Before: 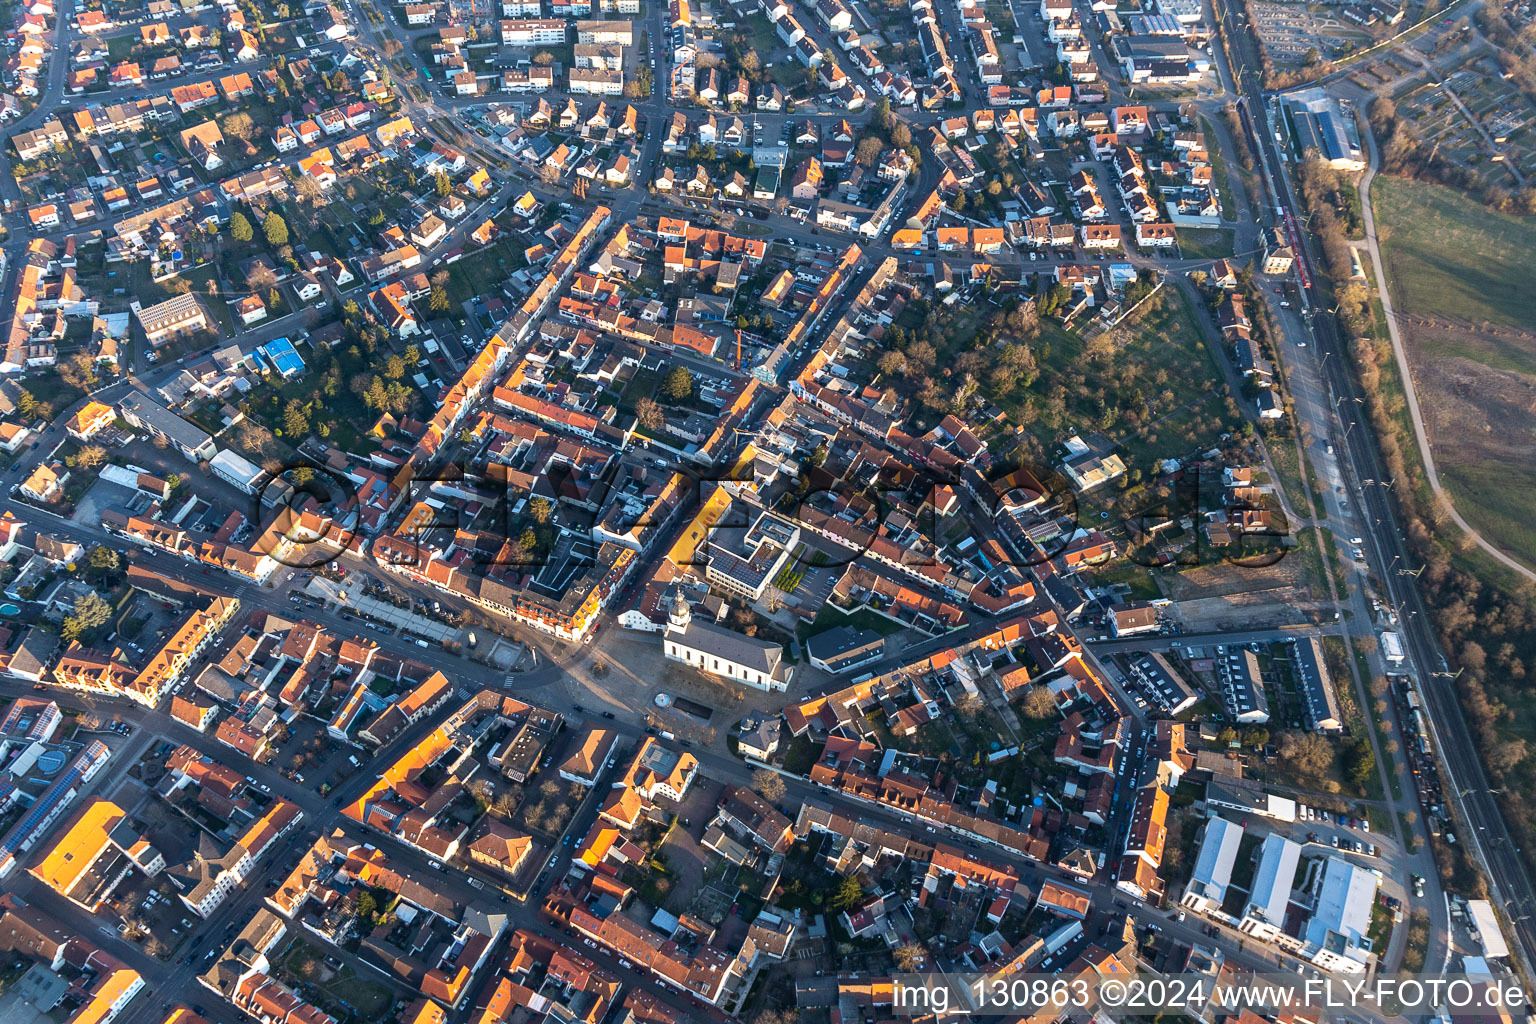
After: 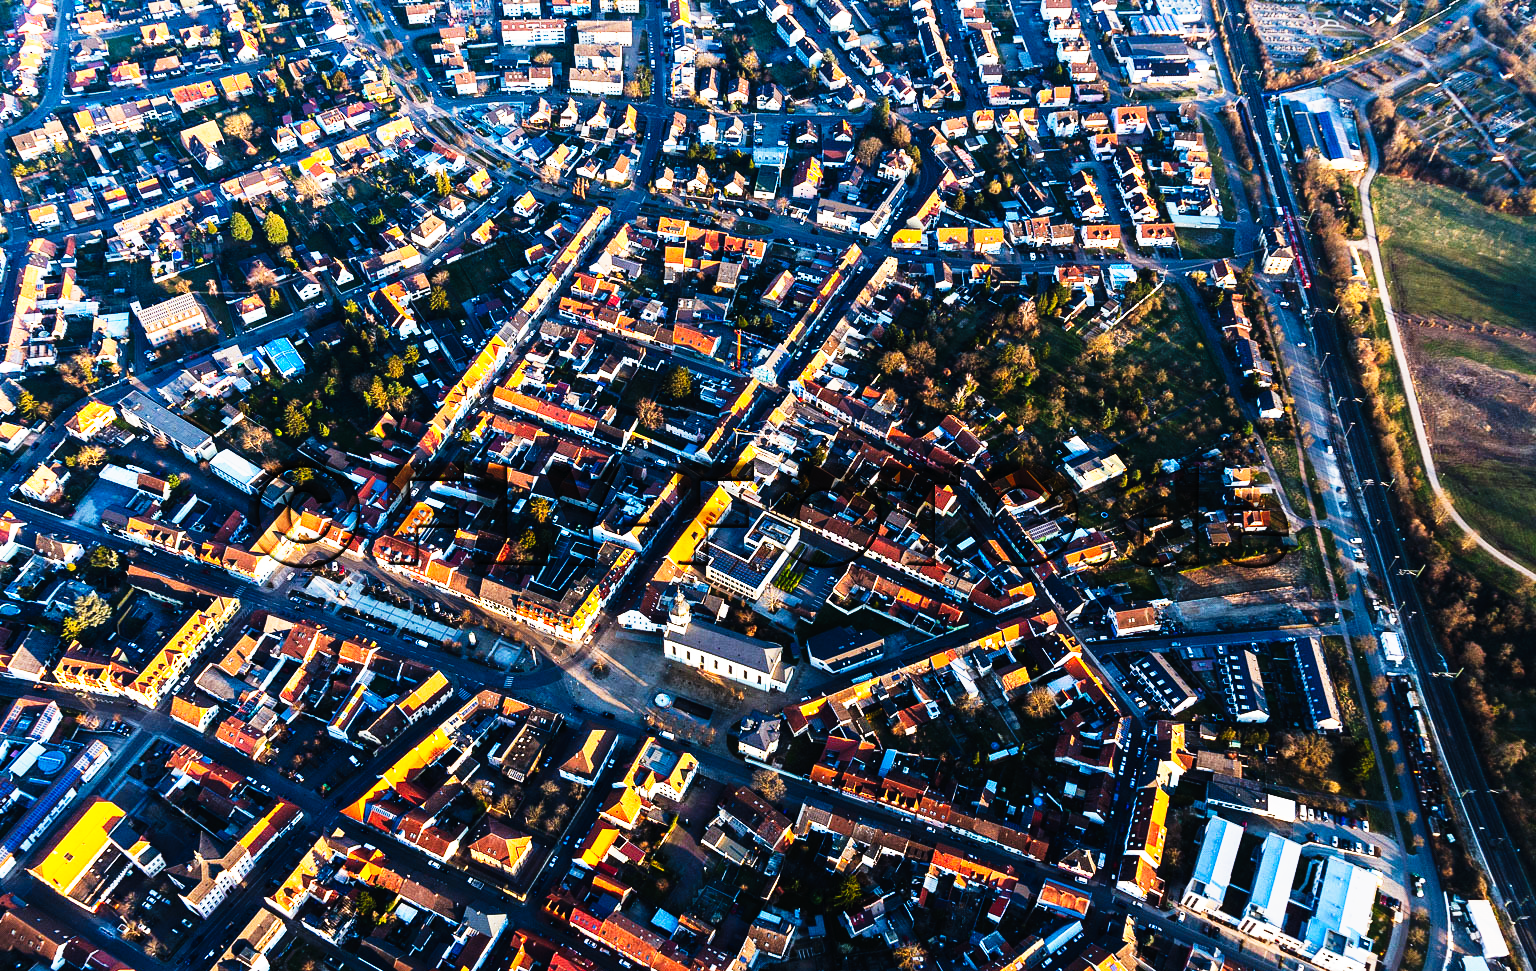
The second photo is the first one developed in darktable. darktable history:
crop and rotate: top 0.002%, bottom 5.126%
tone curve: curves: ch0 [(0, 0) (0.003, 0.001) (0.011, 0.005) (0.025, 0.01) (0.044, 0.016) (0.069, 0.019) (0.1, 0.024) (0.136, 0.03) (0.177, 0.045) (0.224, 0.071) (0.277, 0.122) (0.335, 0.202) (0.399, 0.326) (0.468, 0.471) (0.543, 0.638) (0.623, 0.798) (0.709, 0.913) (0.801, 0.97) (0.898, 0.983) (1, 1)], preserve colors none
